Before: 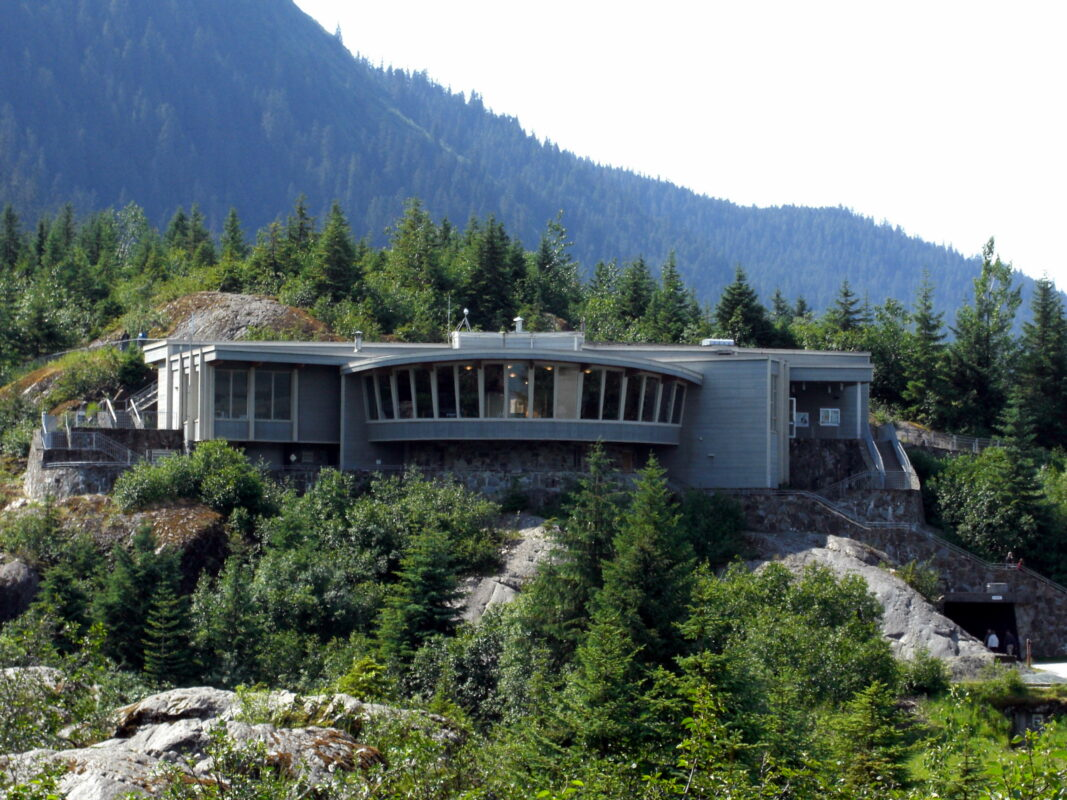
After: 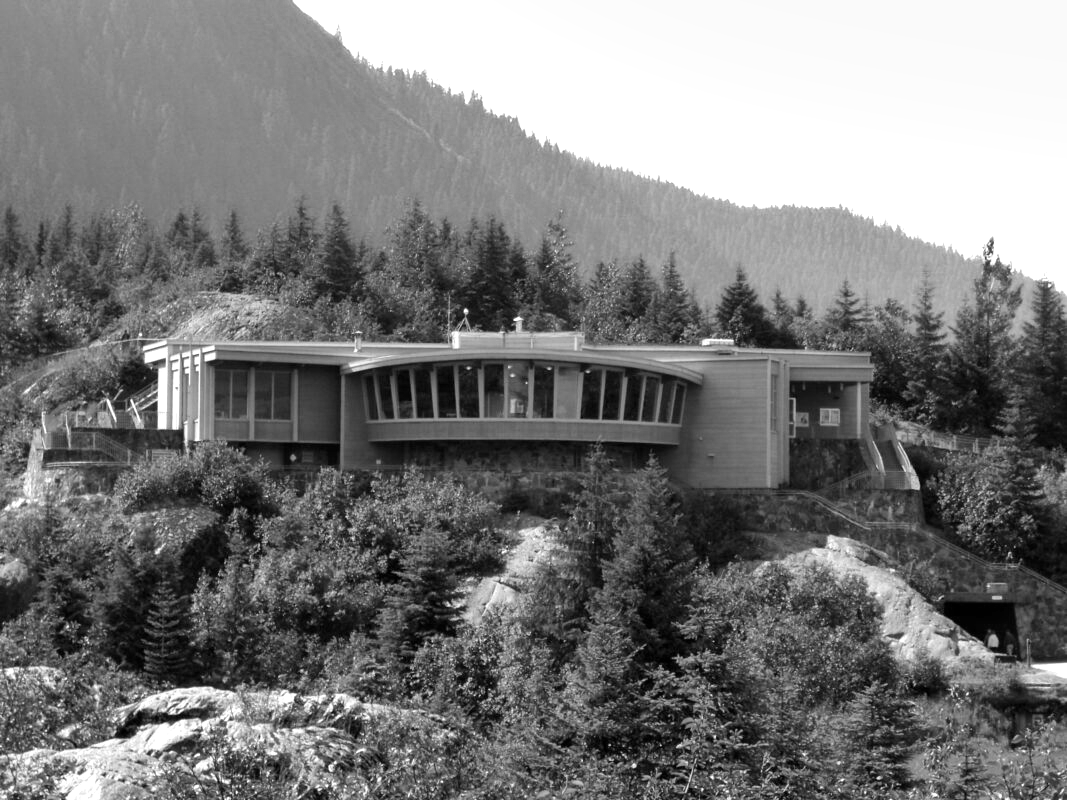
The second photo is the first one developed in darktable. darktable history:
shadows and highlights: soften with gaussian
color calibration: output gray [0.21, 0.42, 0.37, 0], gray › normalize channels true, illuminant as shot in camera, x 0.442, y 0.411, temperature 2918.64 K, gamut compression 0.007
